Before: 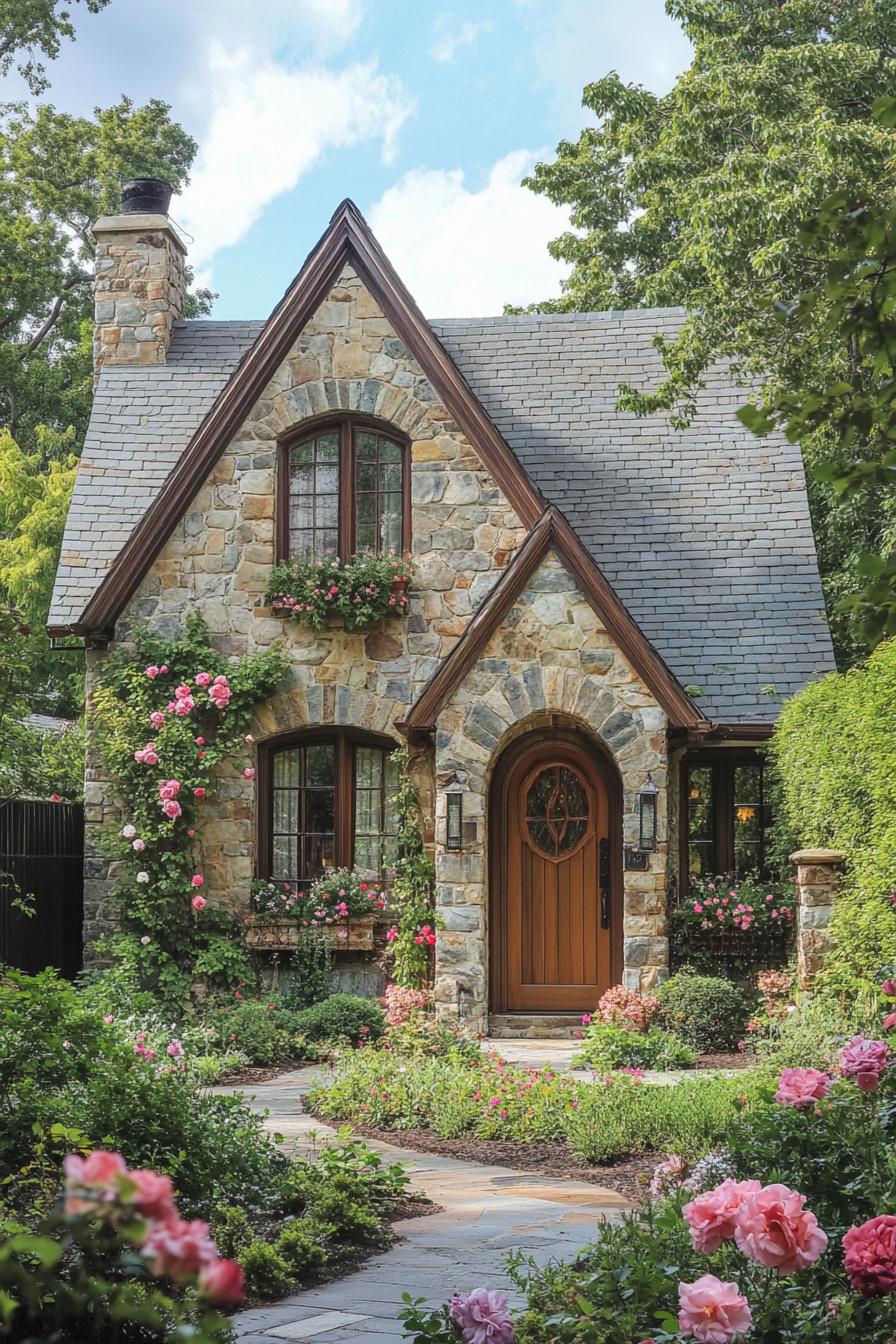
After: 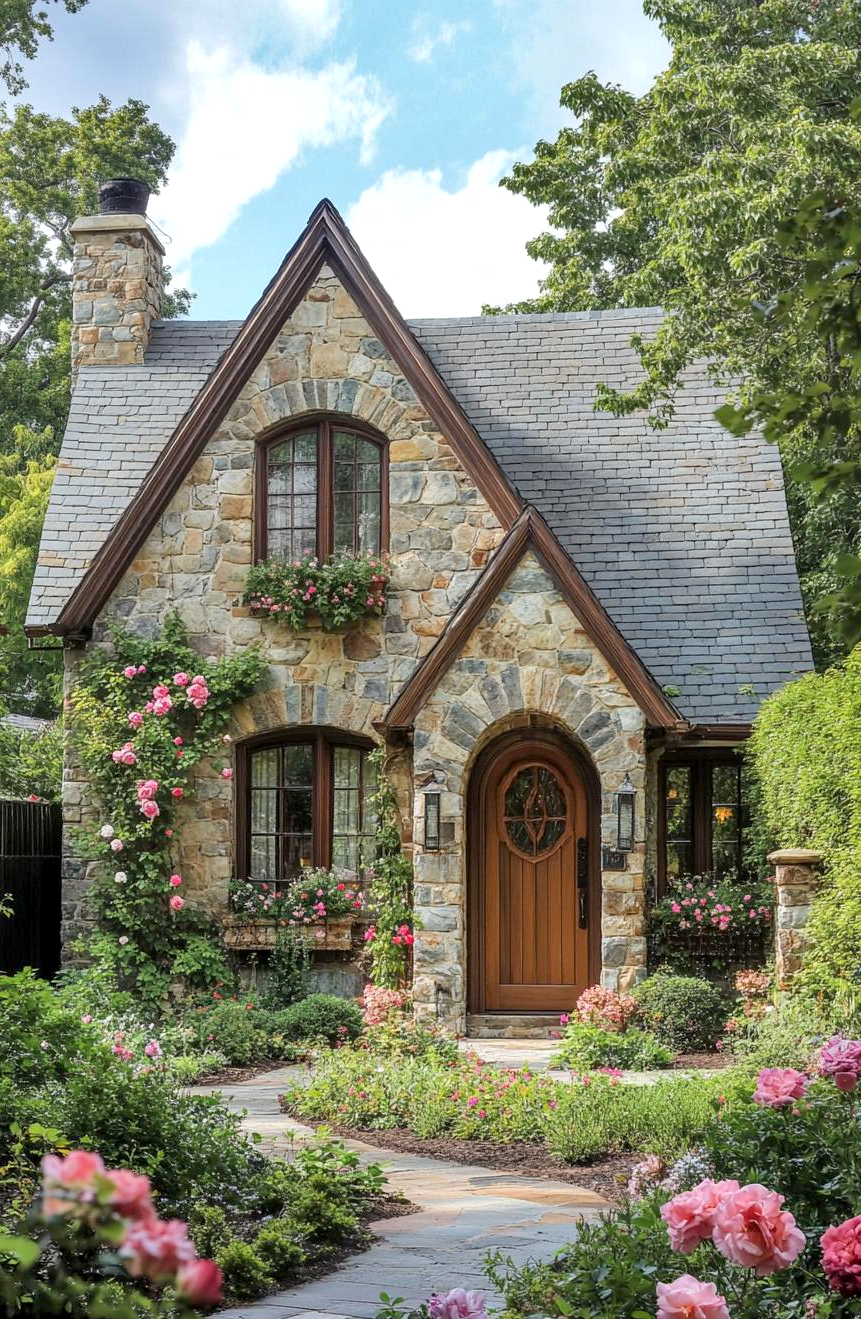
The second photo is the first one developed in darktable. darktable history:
exposure: black level correction 0.007, exposure 0.156 EV, compensate exposure bias true, compensate highlight preservation false
crop and rotate: left 2.544%, right 1.291%, bottom 1.858%
shadows and highlights: shadows 47.67, highlights -41.96, soften with gaussian
